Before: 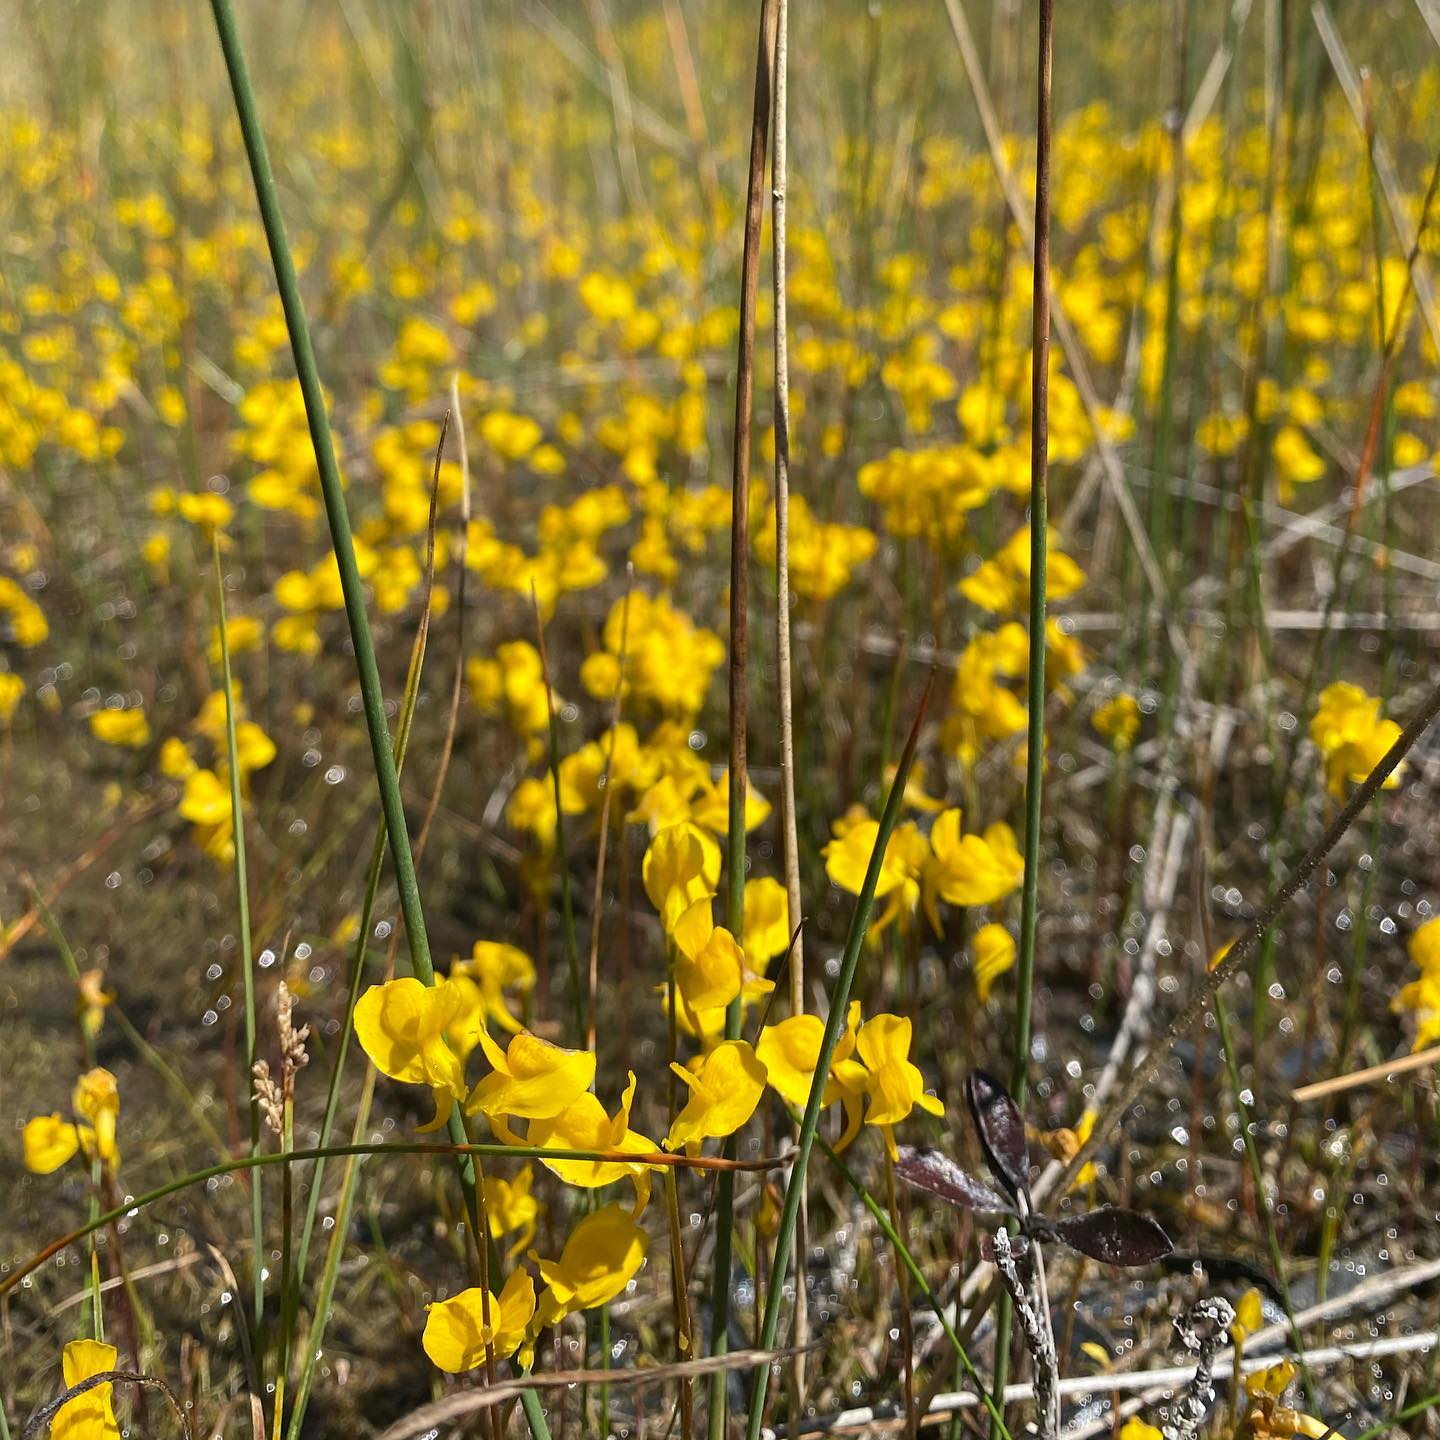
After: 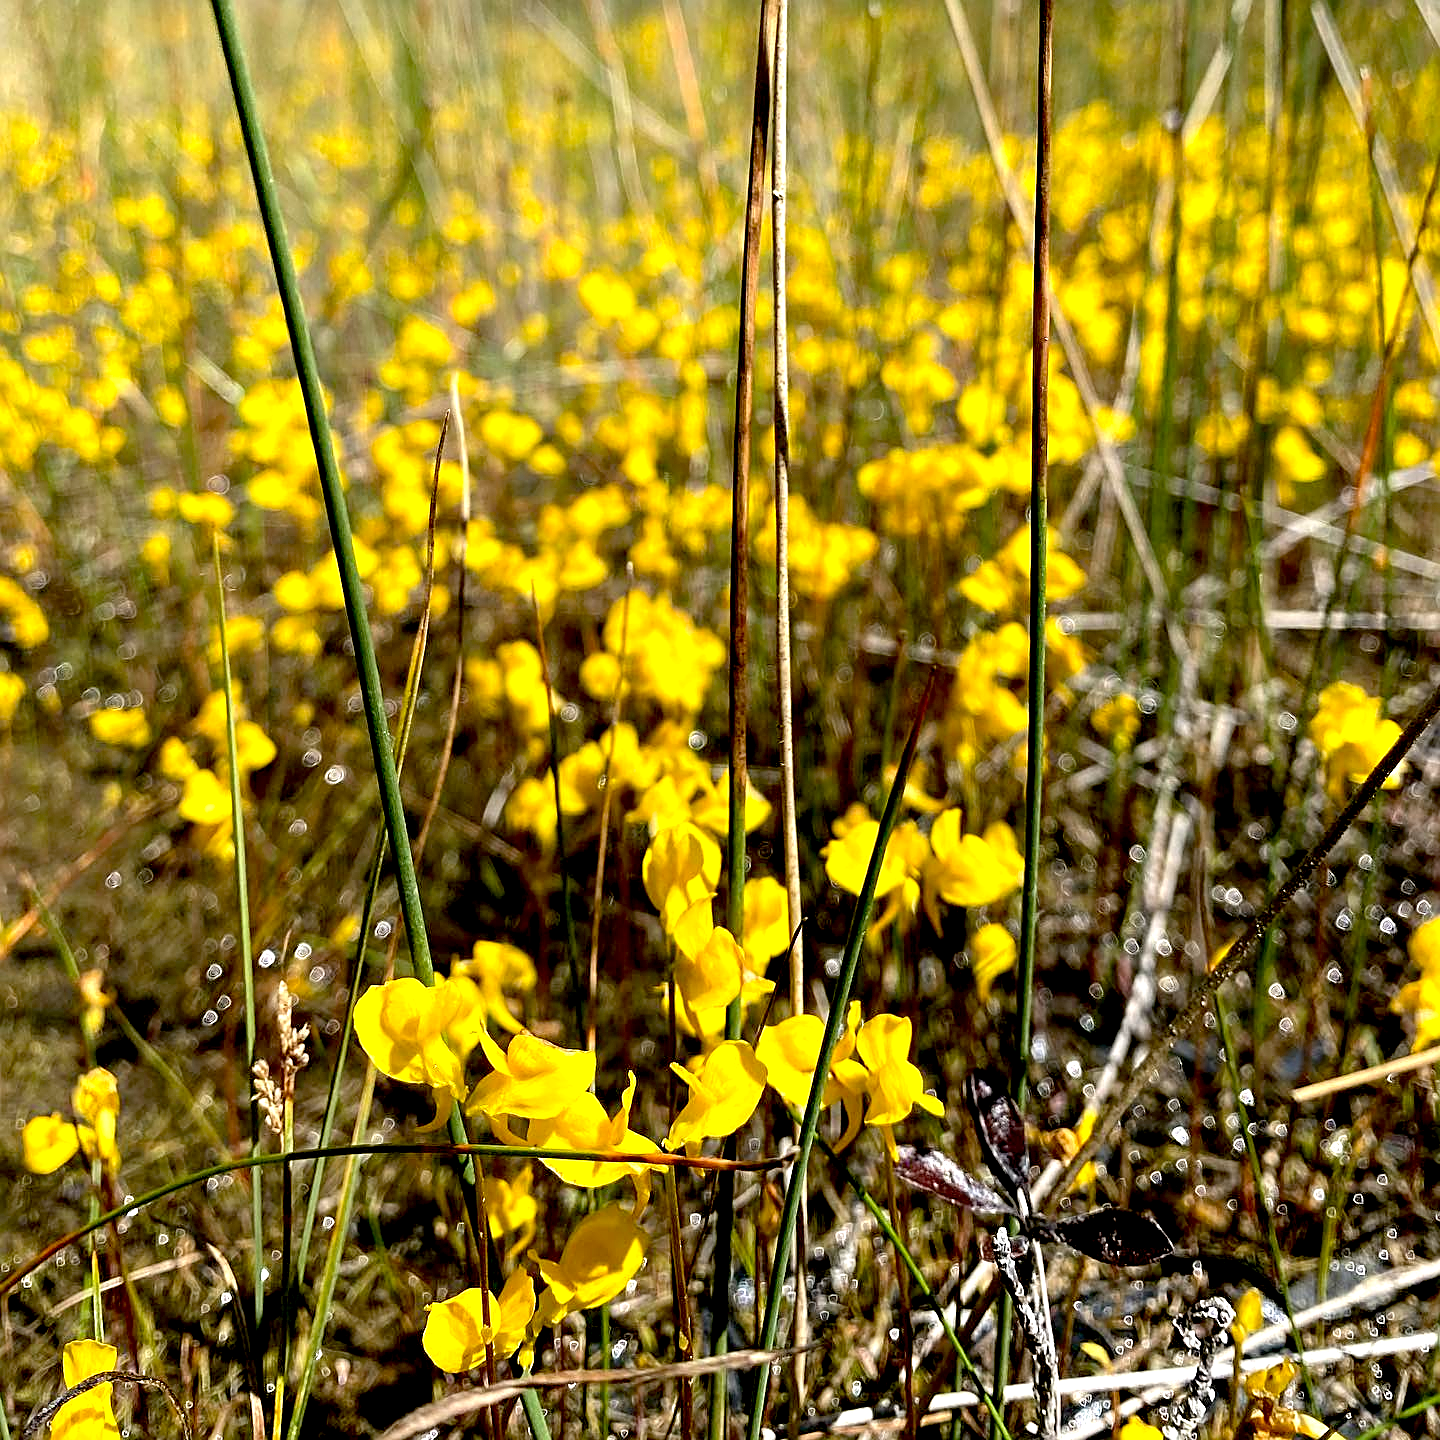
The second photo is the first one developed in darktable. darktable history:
sharpen: on, module defaults
exposure: black level correction 0.03, exposure 0.335 EV, compensate exposure bias true, compensate highlight preservation false
tone equalizer: -8 EV -0.436 EV, -7 EV -0.367 EV, -6 EV -0.333 EV, -5 EV -0.212 EV, -3 EV 0.192 EV, -2 EV 0.342 EV, -1 EV 0.403 EV, +0 EV 0.389 EV
